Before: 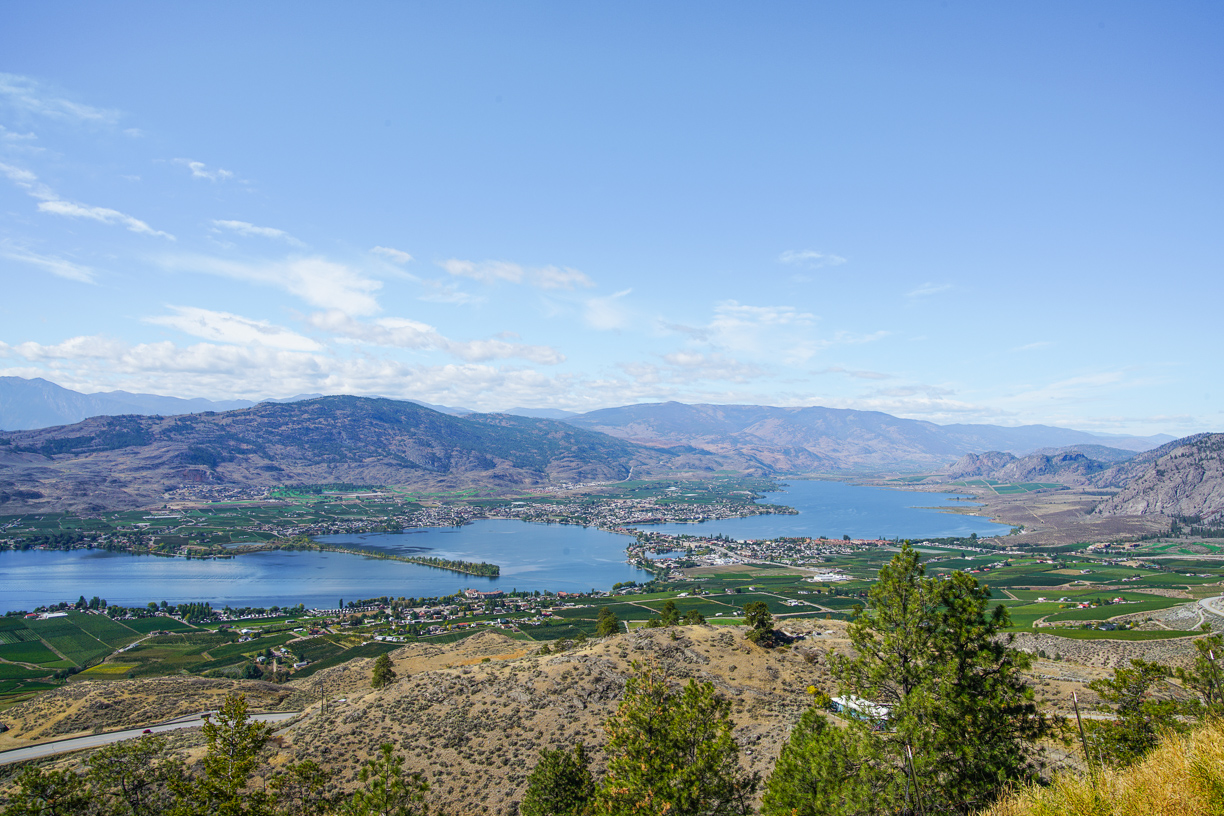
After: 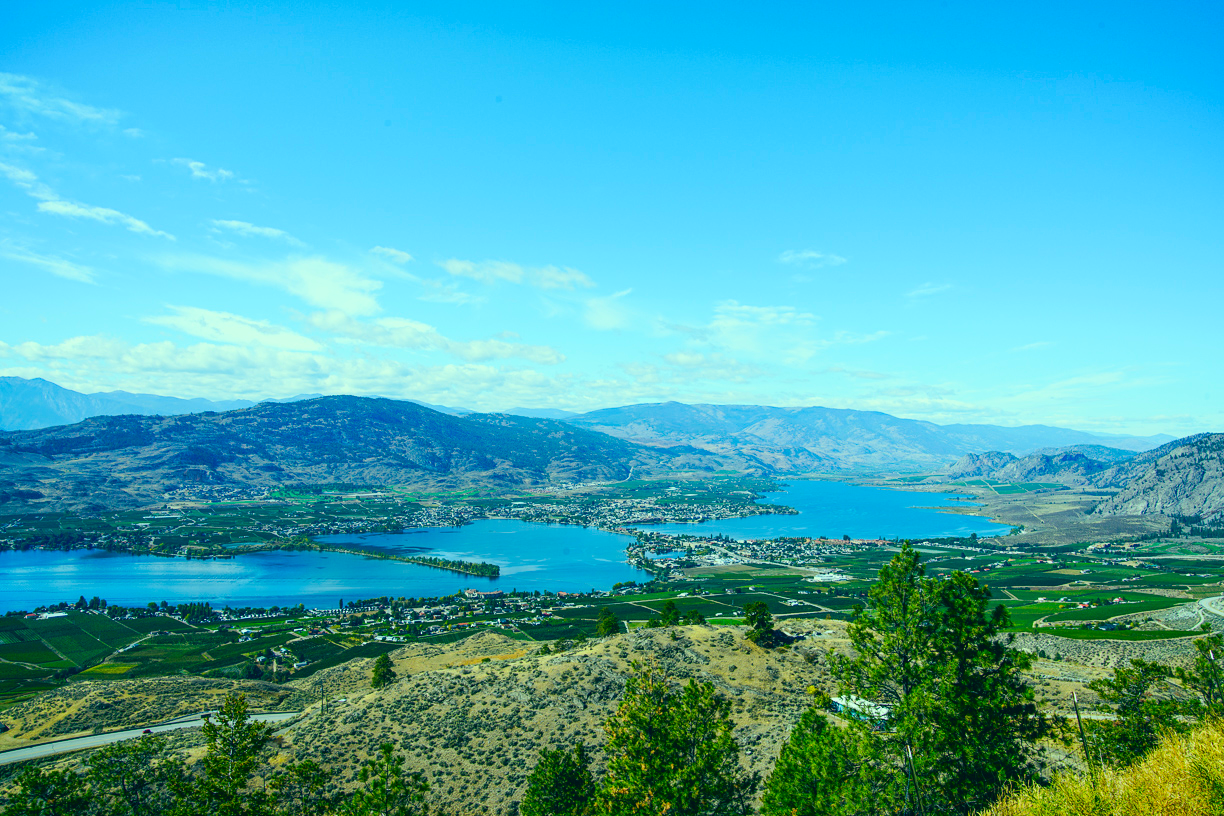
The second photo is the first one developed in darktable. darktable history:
contrast brightness saturation: contrast 0.18, saturation 0.3
color correction: highlights a* -20.08, highlights b* 9.8, shadows a* -20.4, shadows b* -10.76
